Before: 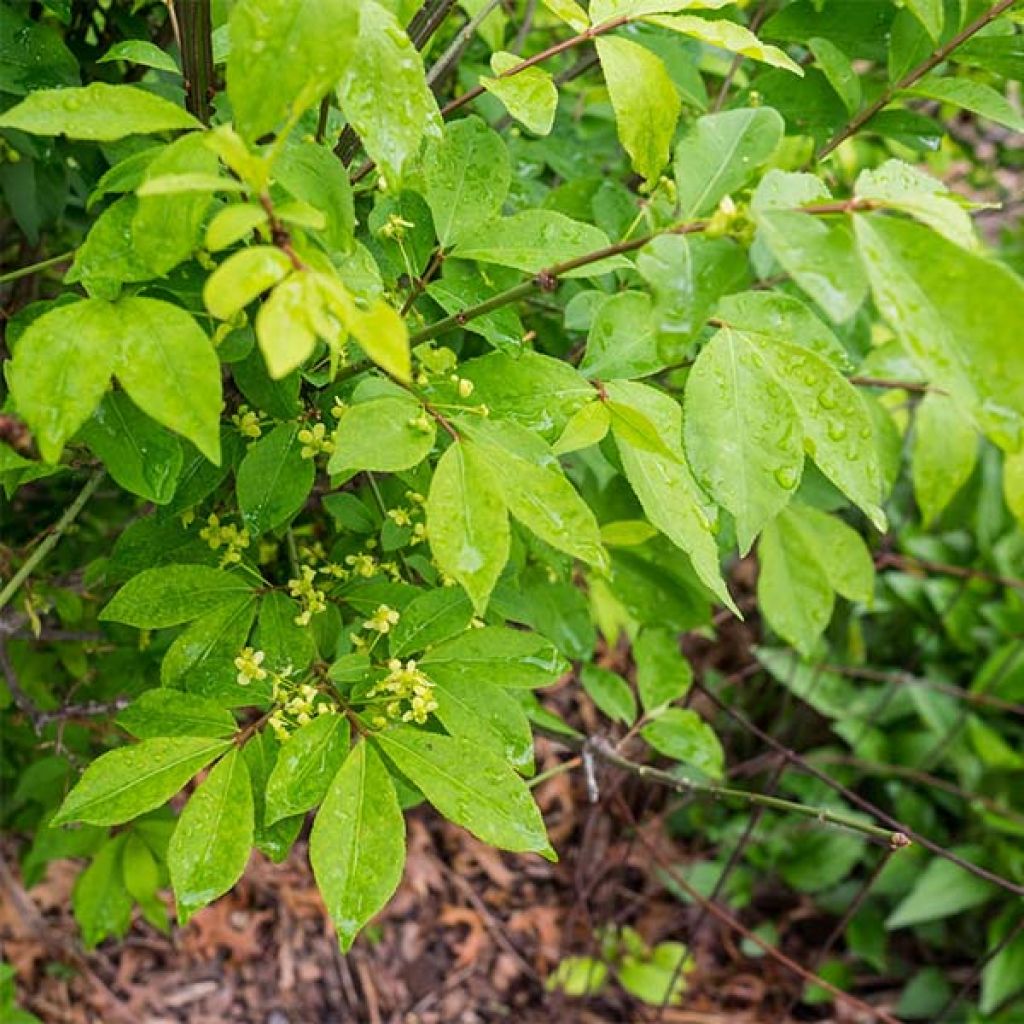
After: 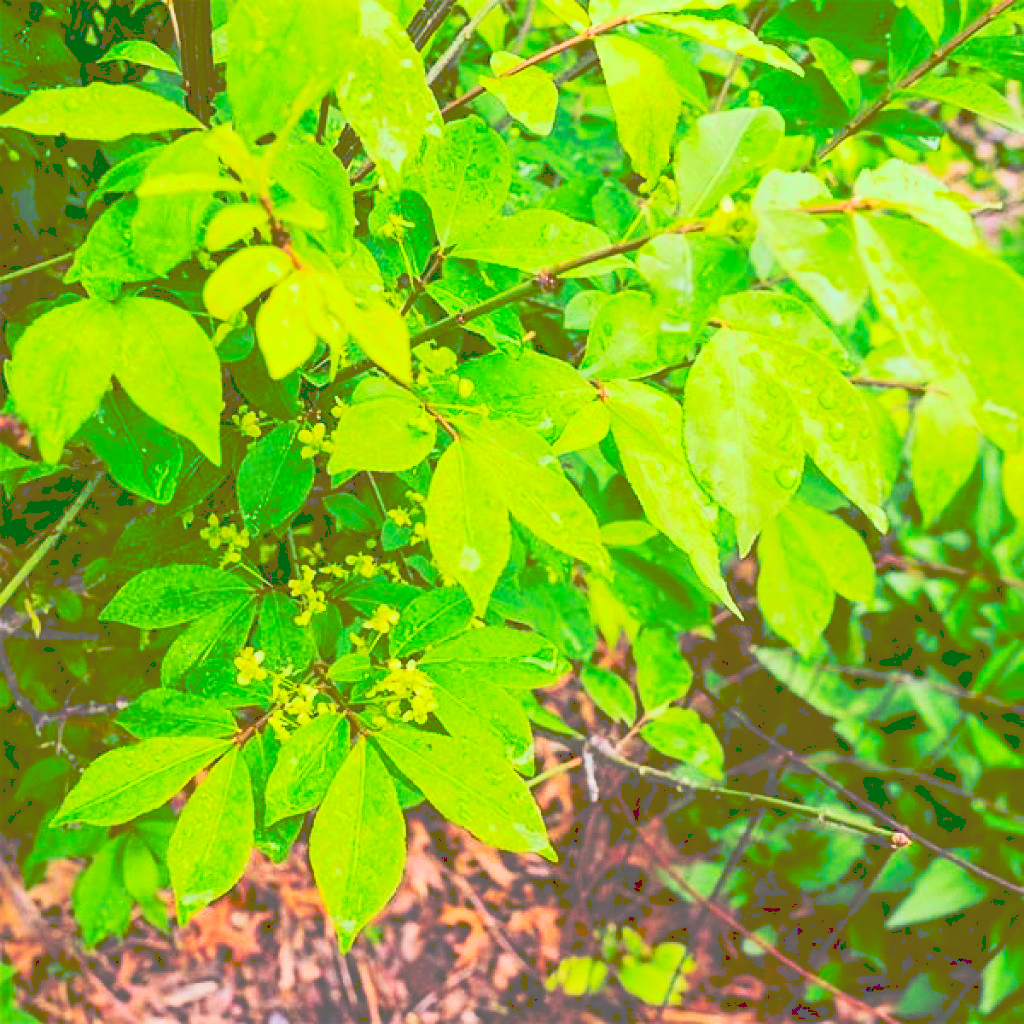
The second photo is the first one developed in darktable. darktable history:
contrast brightness saturation: contrast 0.26, brightness 0.02, saturation 0.87
sharpen: amount 0.2
tone curve: curves: ch0 [(0, 0) (0.003, 0.241) (0.011, 0.241) (0.025, 0.242) (0.044, 0.246) (0.069, 0.25) (0.1, 0.251) (0.136, 0.256) (0.177, 0.275) (0.224, 0.293) (0.277, 0.326) (0.335, 0.38) (0.399, 0.449) (0.468, 0.525) (0.543, 0.606) (0.623, 0.683) (0.709, 0.751) (0.801, 0.824) (0.898, 0.871) (1, 1)], preserve colors none
global tonemap: drago (0.7, 100)
